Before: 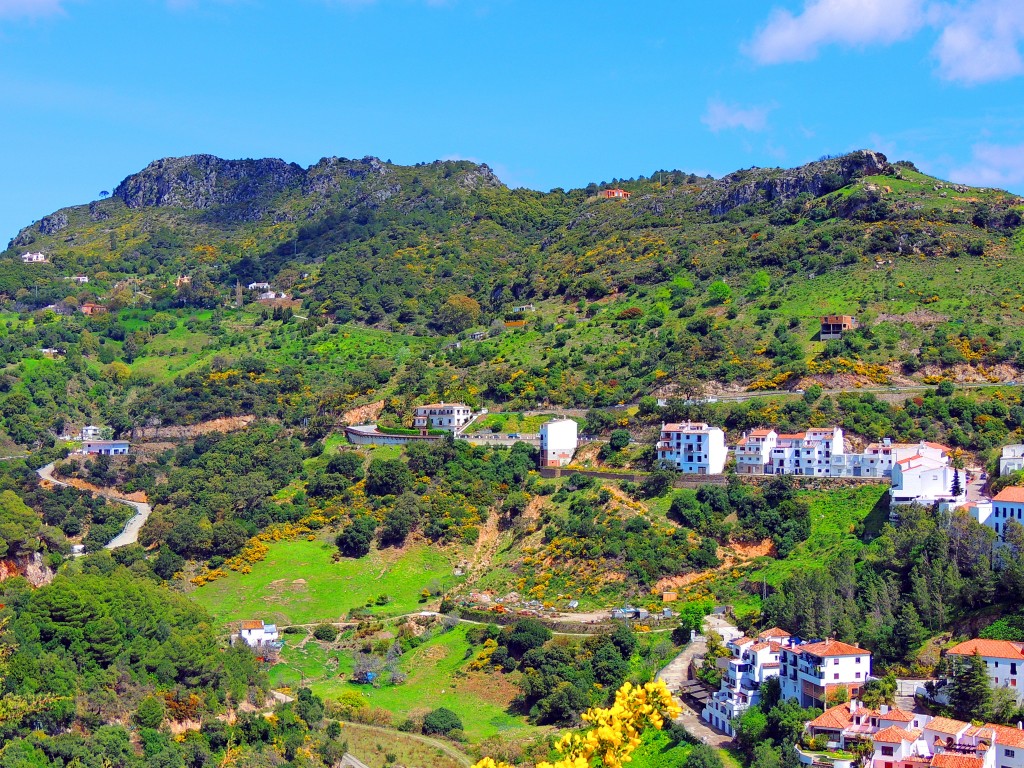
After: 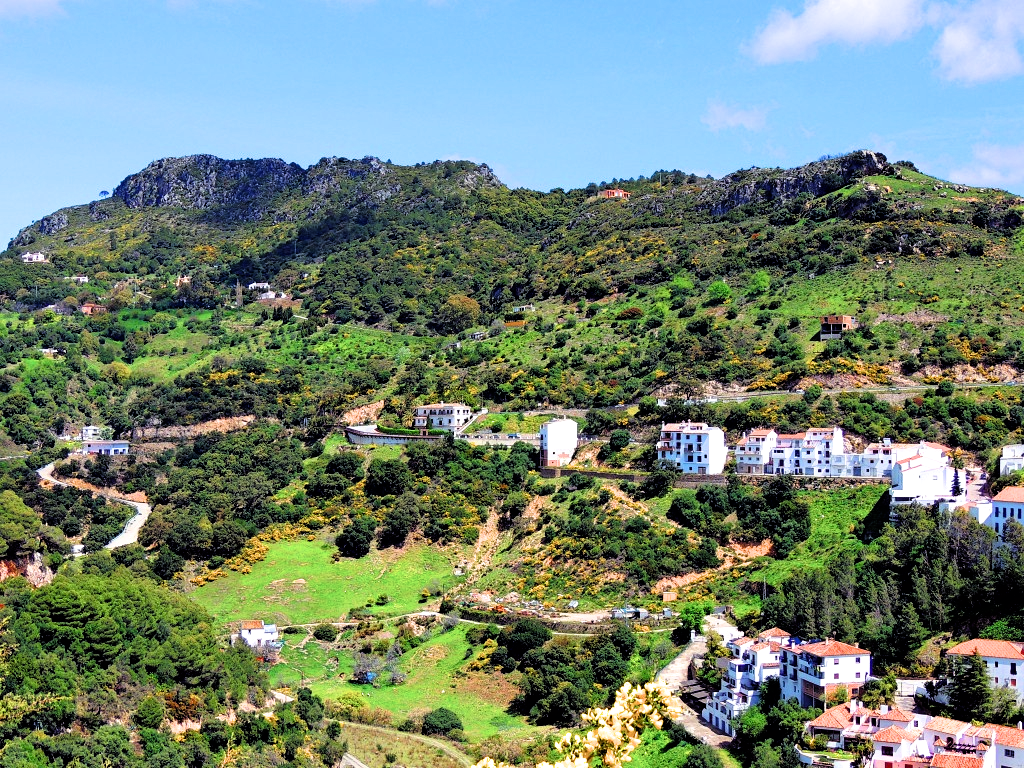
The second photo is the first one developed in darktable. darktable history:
filmic rgb: black relative exposure -3.61 EV, white relative exposure 2.16 EV, hardness 3.65
